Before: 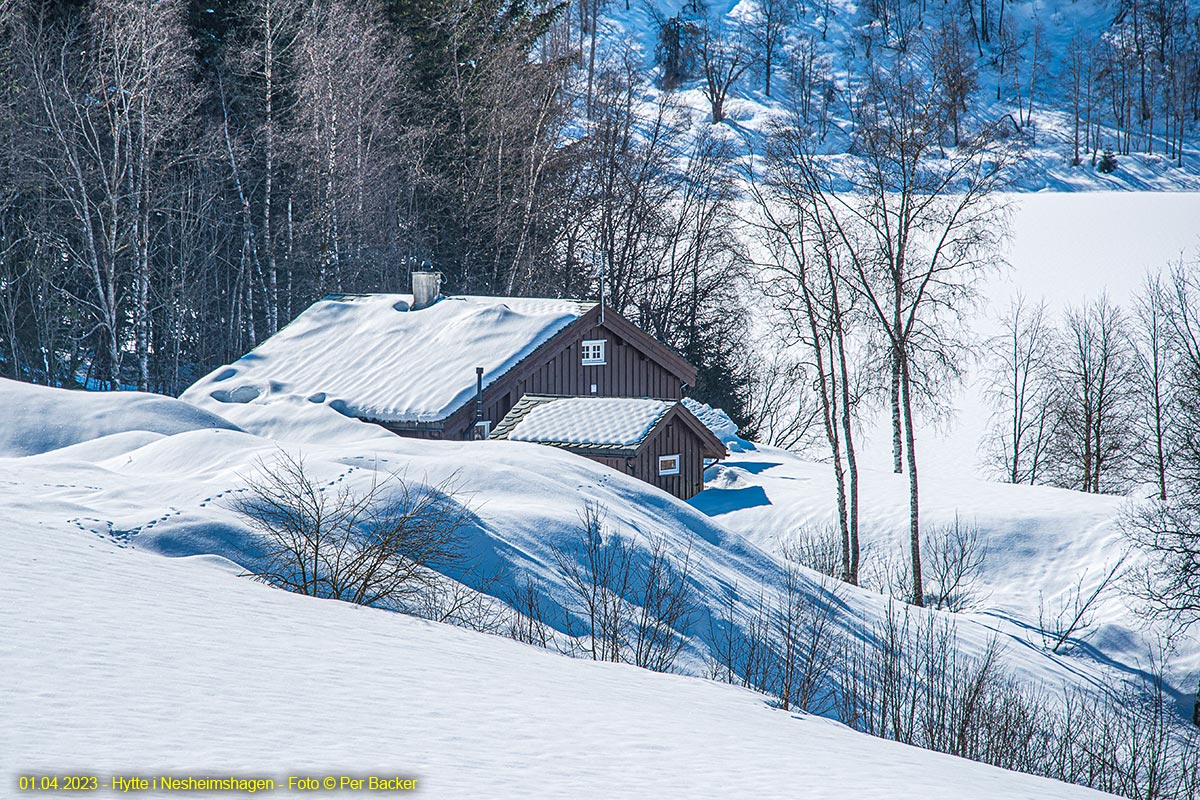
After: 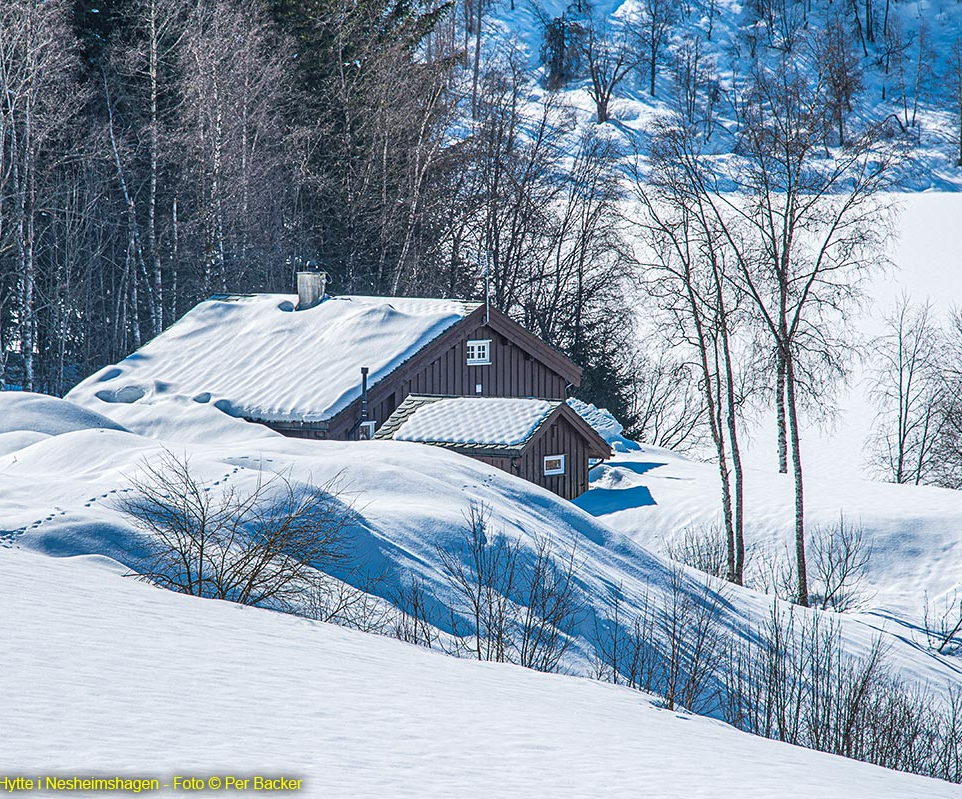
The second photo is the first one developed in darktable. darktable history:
tone equalizer: on, module defaults
color balance: on, module defaults
crop and rotate: left 9.597%, right 10.195%
